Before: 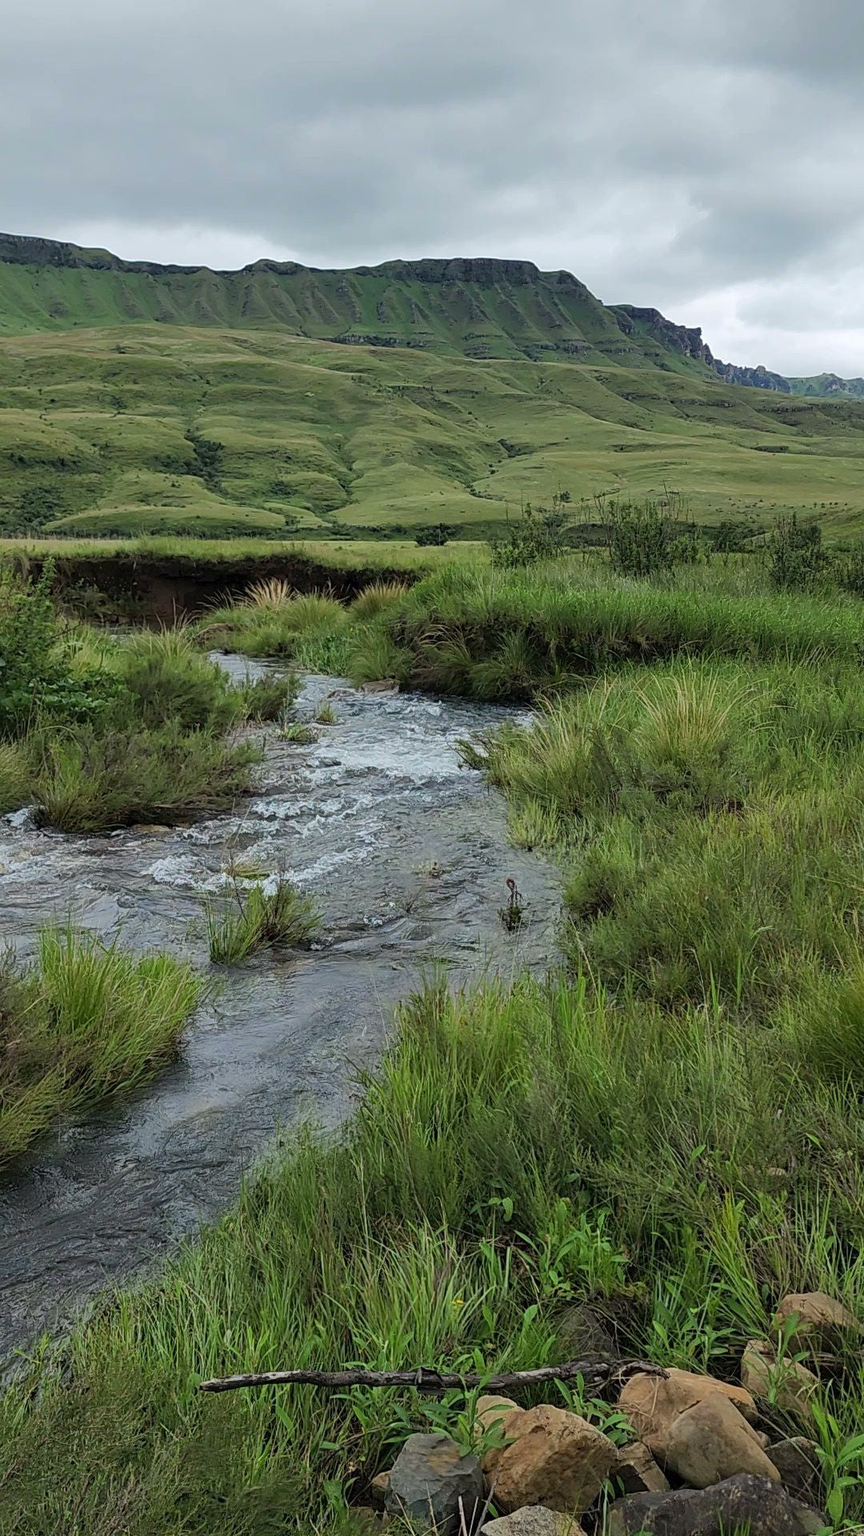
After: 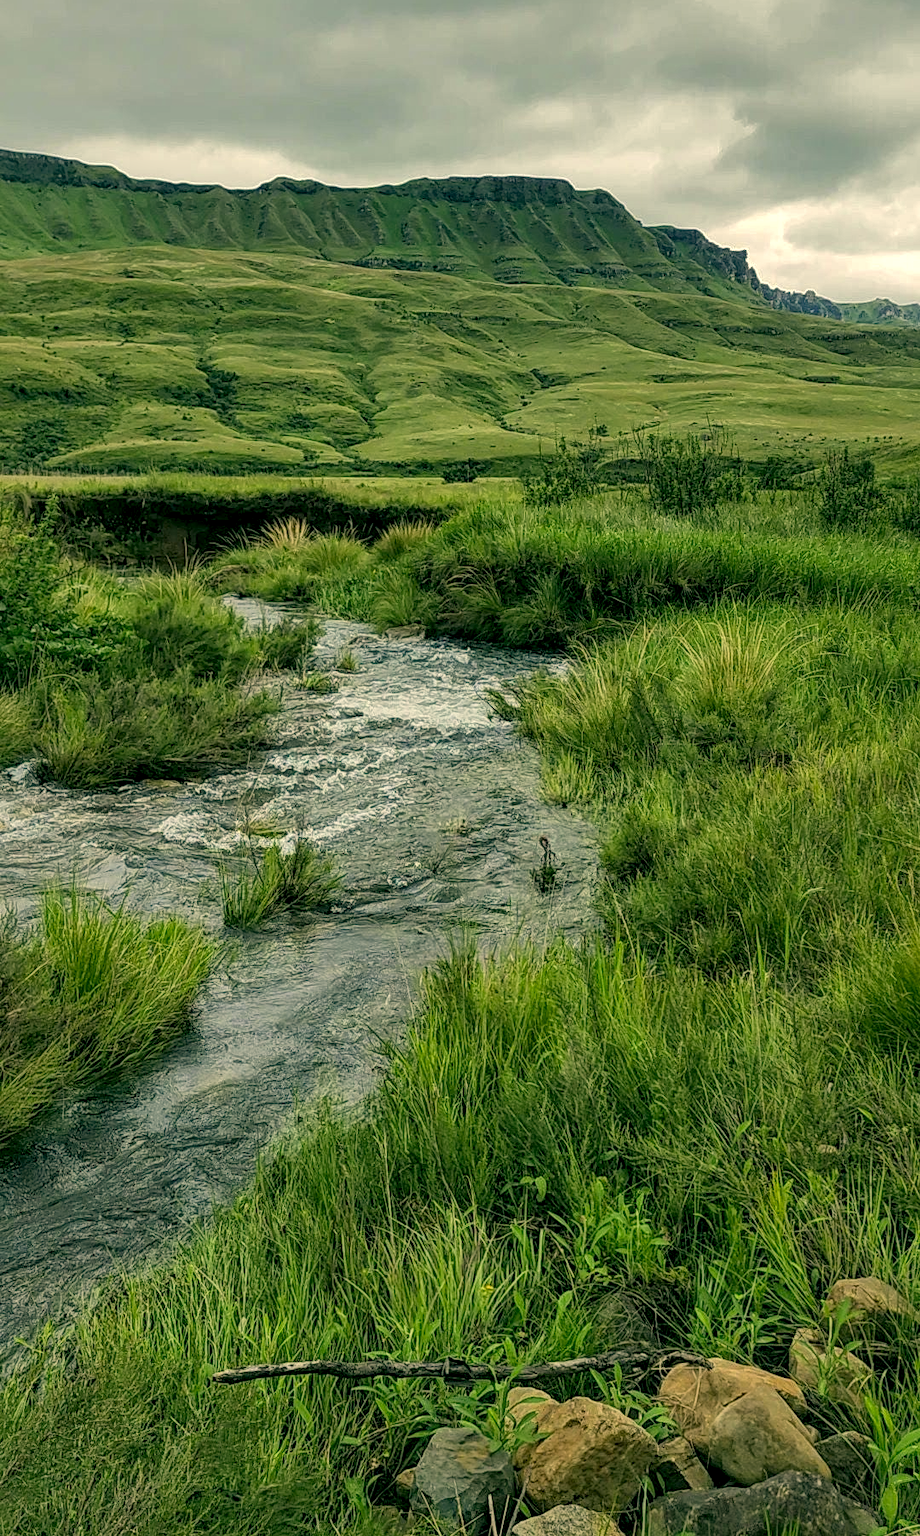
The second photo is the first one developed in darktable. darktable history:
shadows and highlights: on, module defaults
color correction: highlights a* 4.93, highlights b* 23.59, shadows a* -16.13, shadows b* 3.77
local contrast: highlights 103%, shadows 97%, detail 200%, midtone range 0.2
crop and rotate: top 6.087%
